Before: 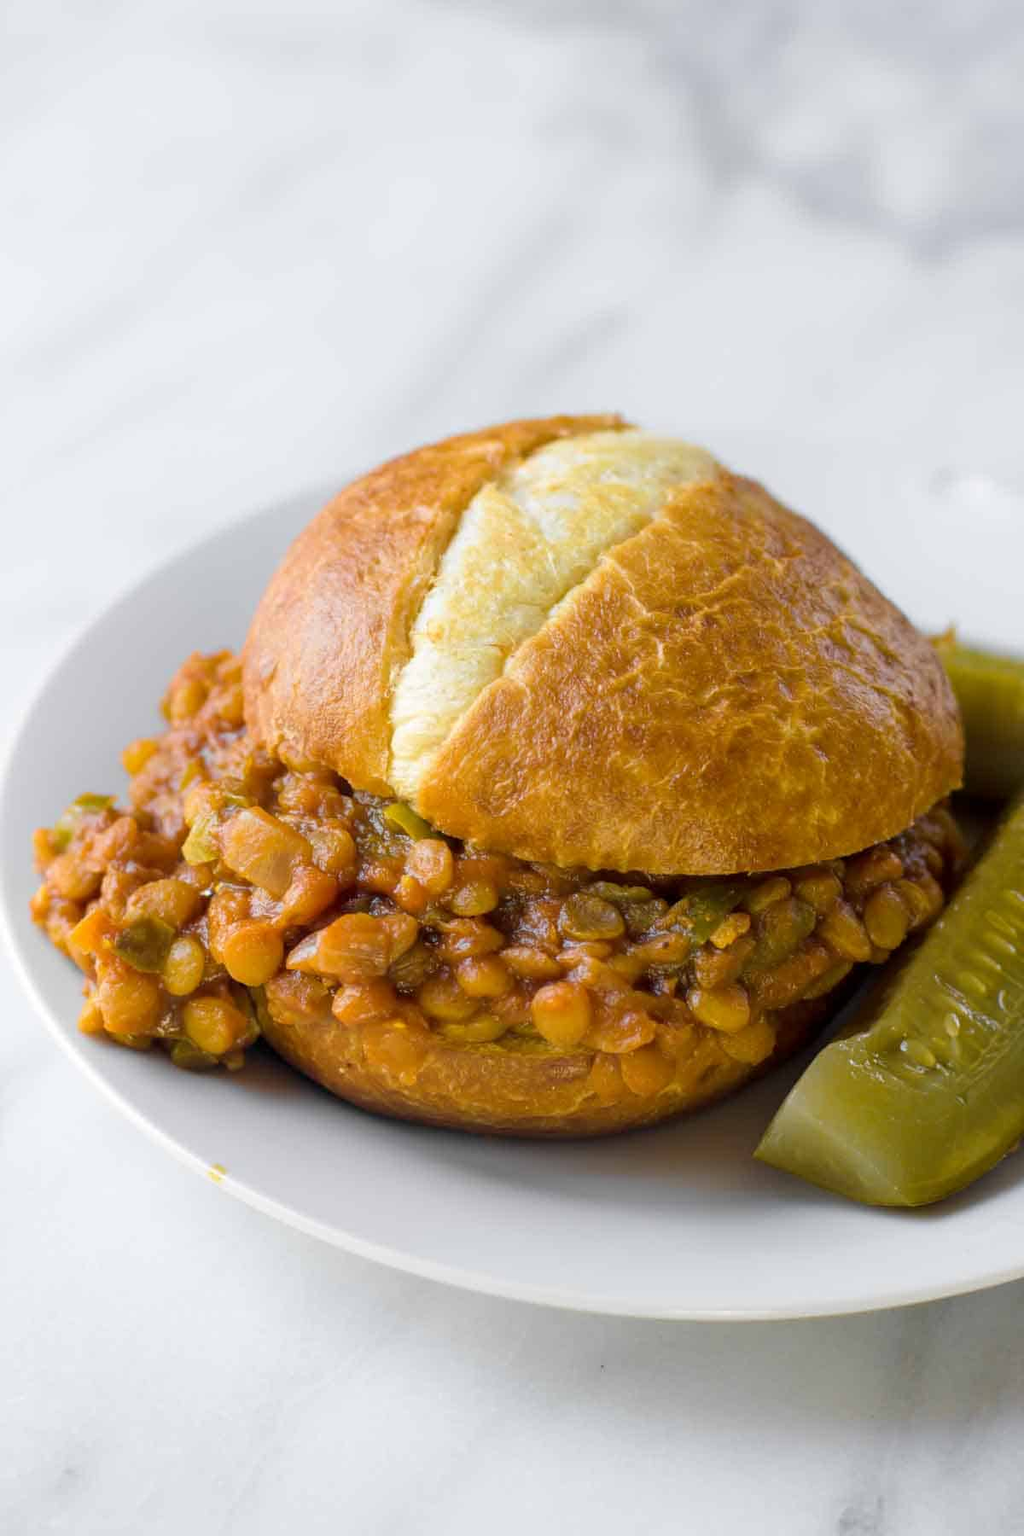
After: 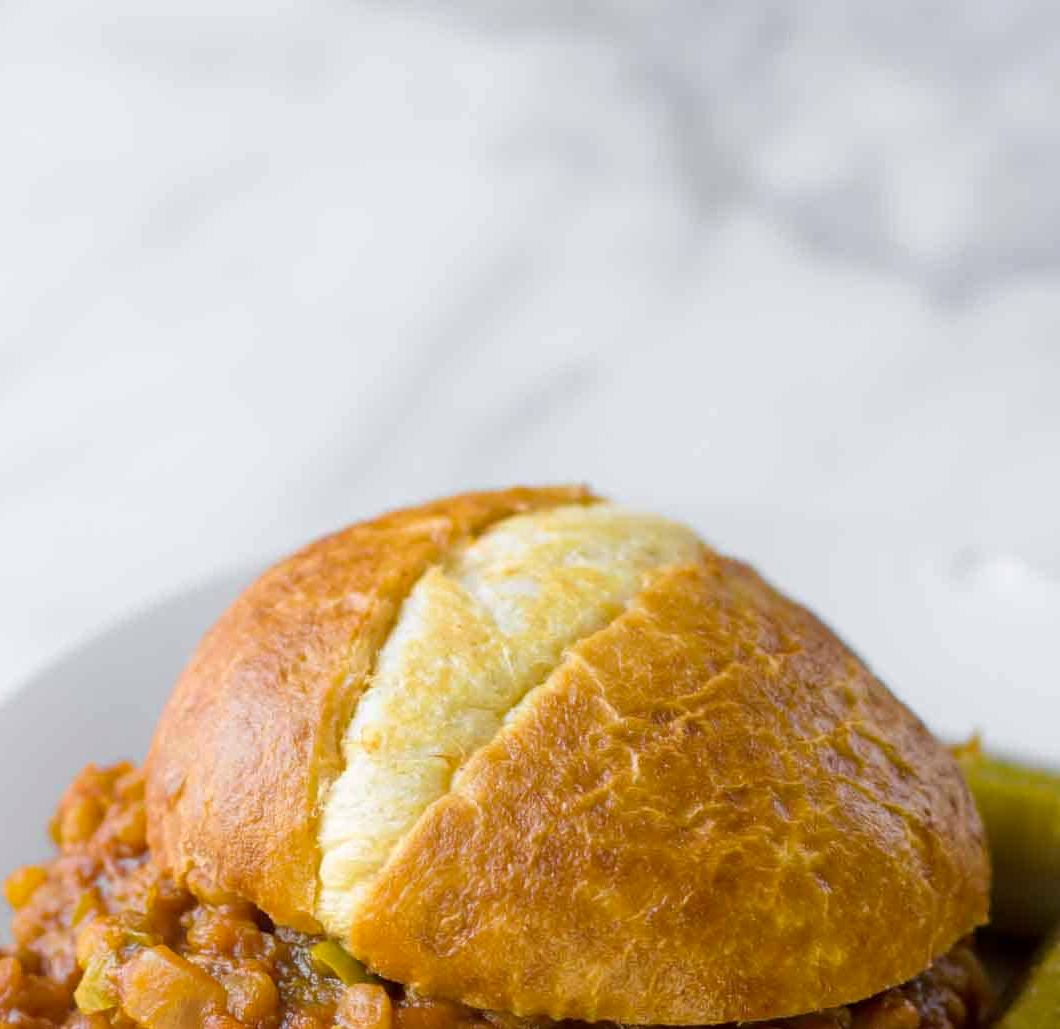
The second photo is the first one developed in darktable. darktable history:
haze removal: compatibility mode true, adaptive false
crop and rotate: left 11.649%, bottom 42.827%
